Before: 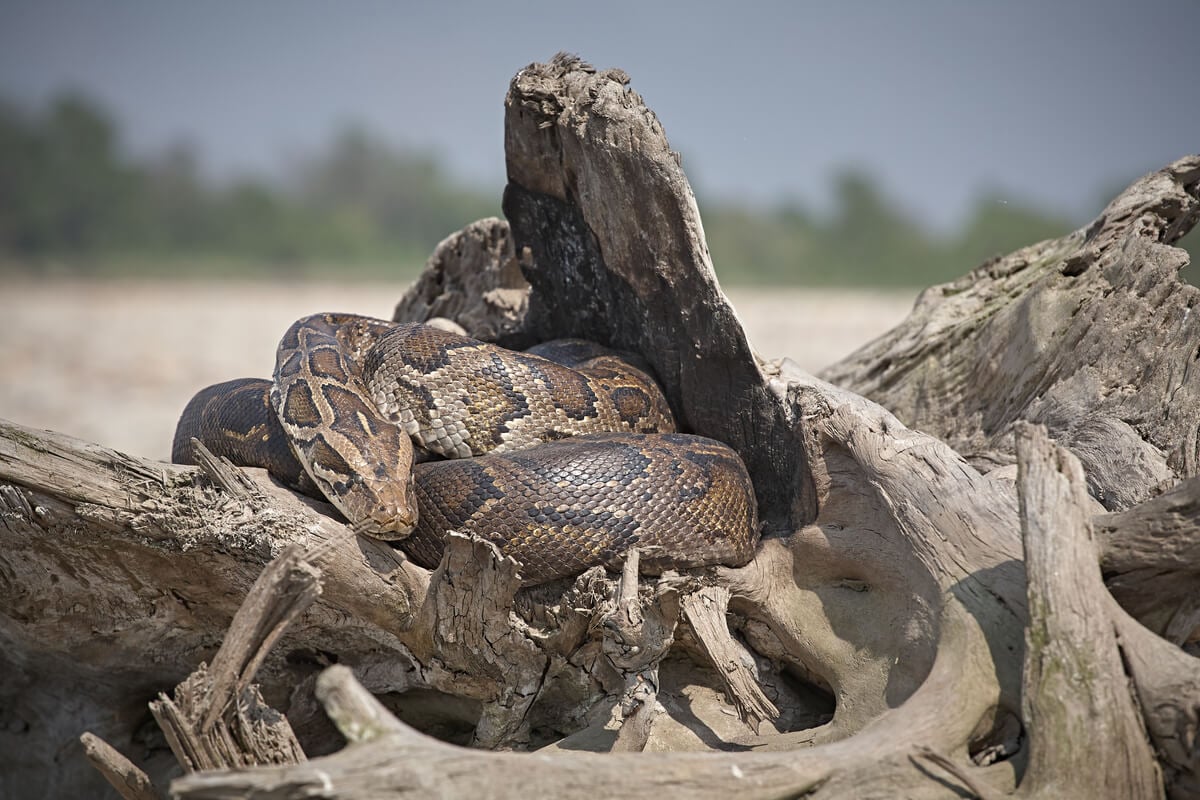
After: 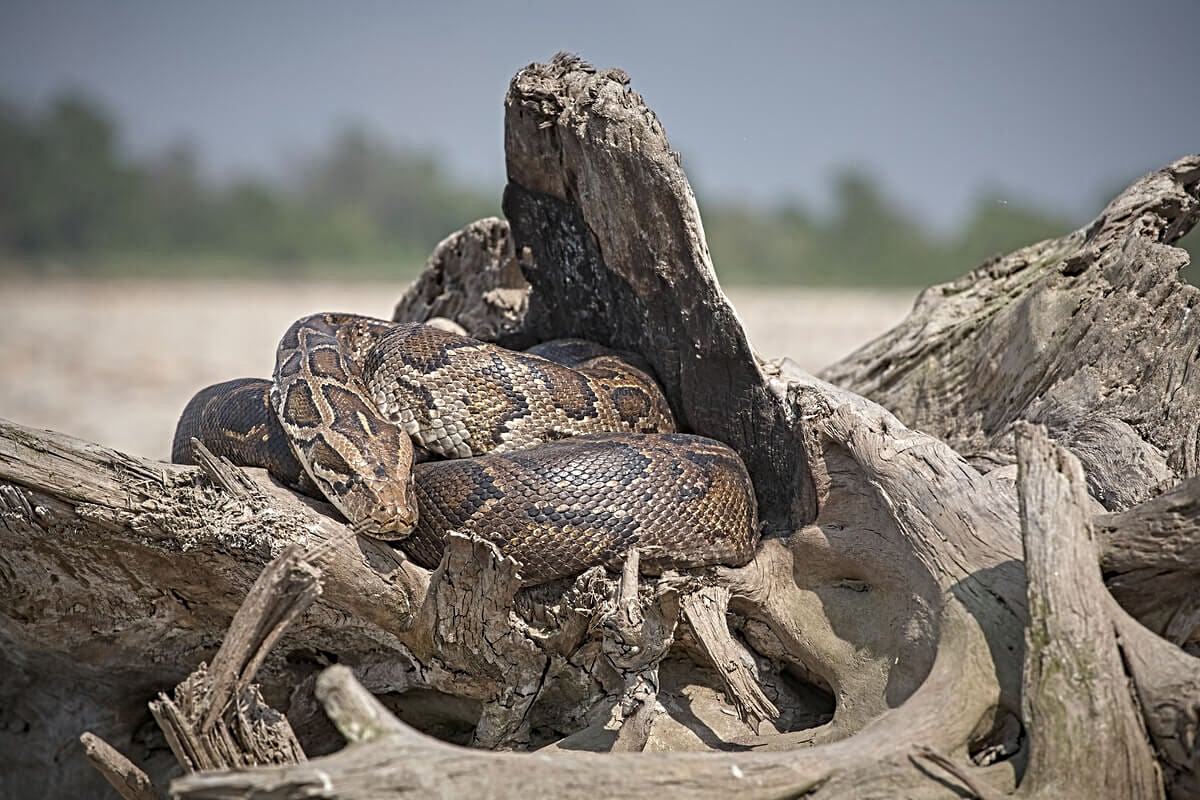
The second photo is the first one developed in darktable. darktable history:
contrast equalizer: y [[0.5, 0.5, 0.5, 0.539, 0.64, 0.611], [0.5 ×6], [0.5 ×6], [0 ×6], [0 ×6]]
